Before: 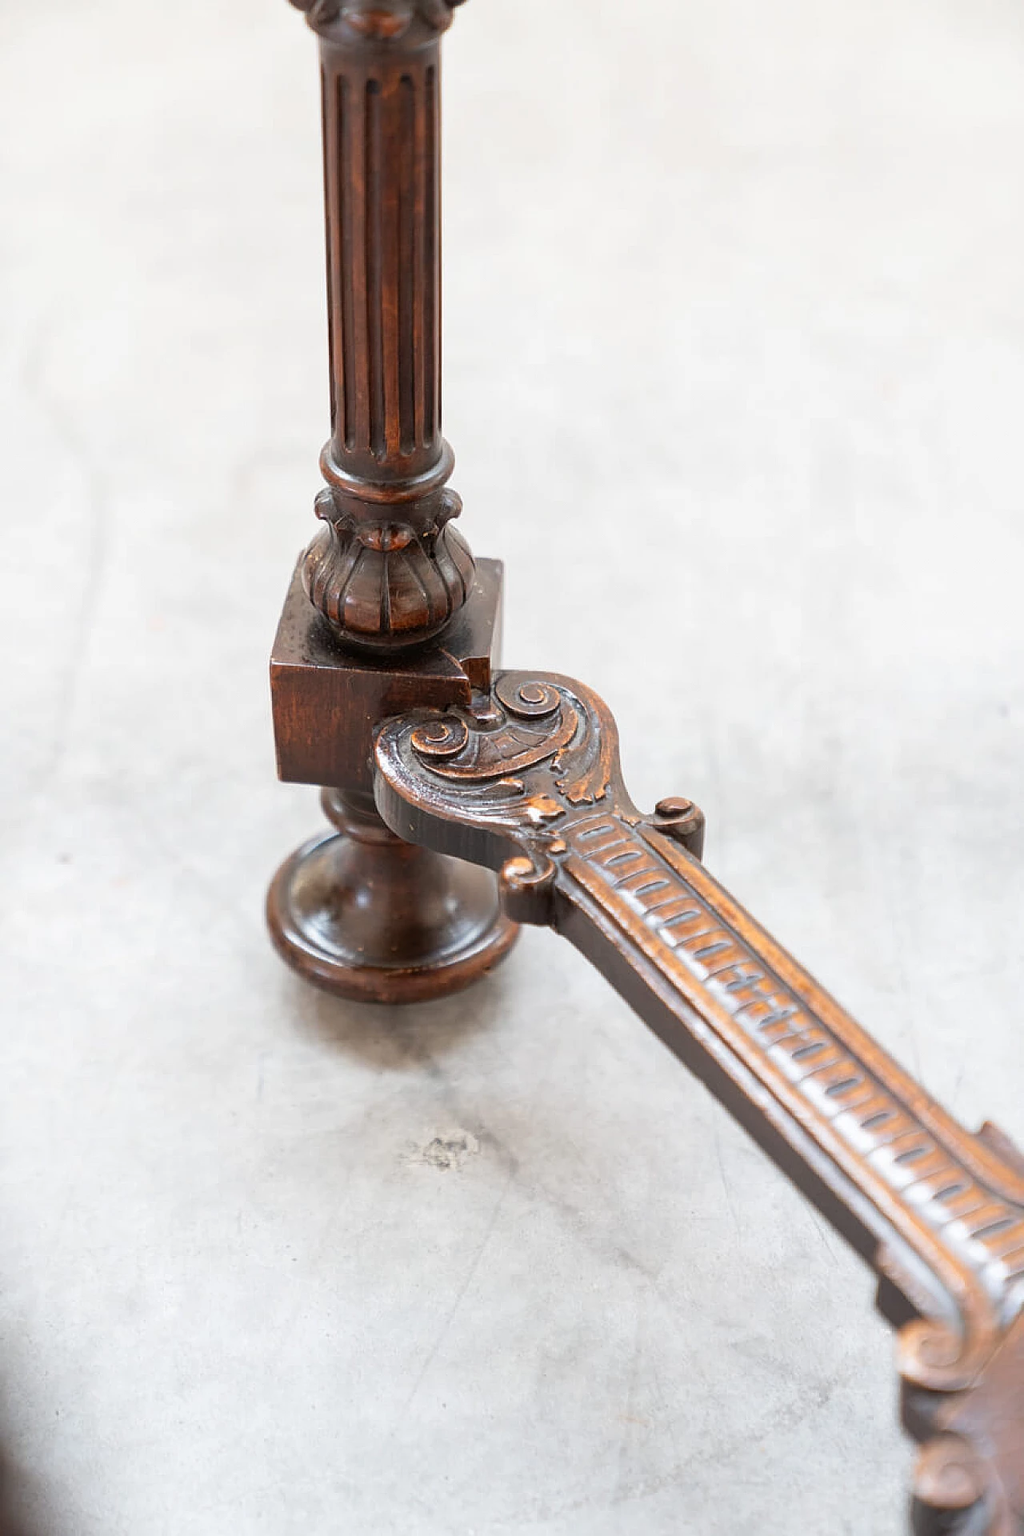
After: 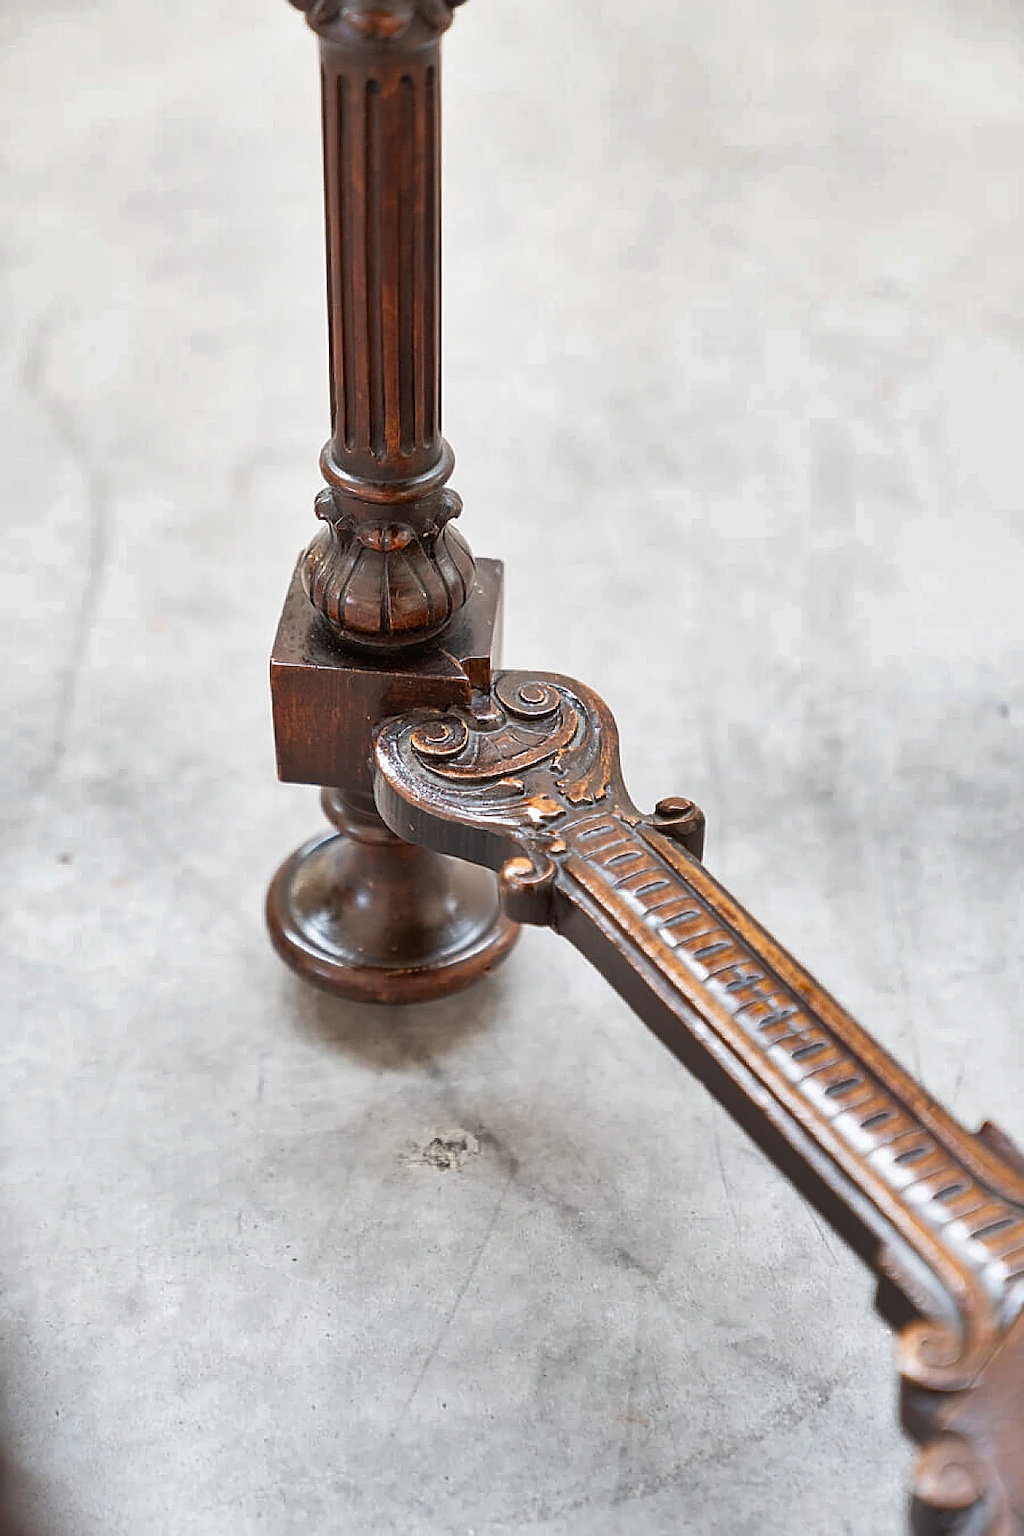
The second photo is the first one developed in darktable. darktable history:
shadows and highlights: radius 116.31, shadows 41.88, highlights -62.02, soften with gaussian
sharpen: on, module defaults
